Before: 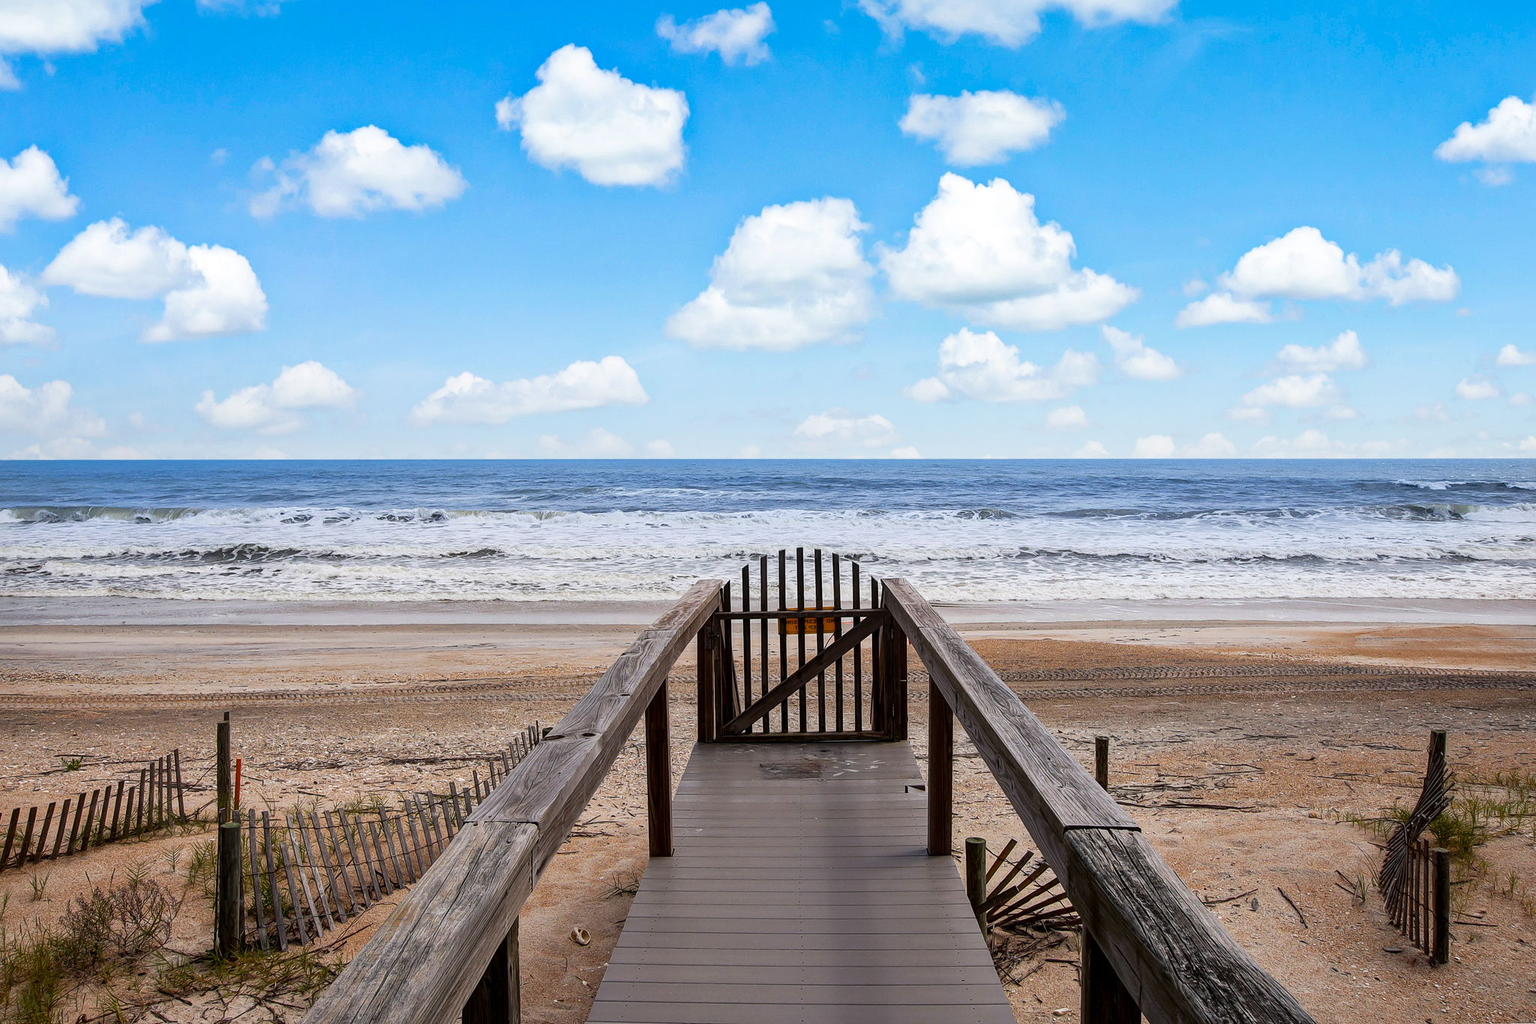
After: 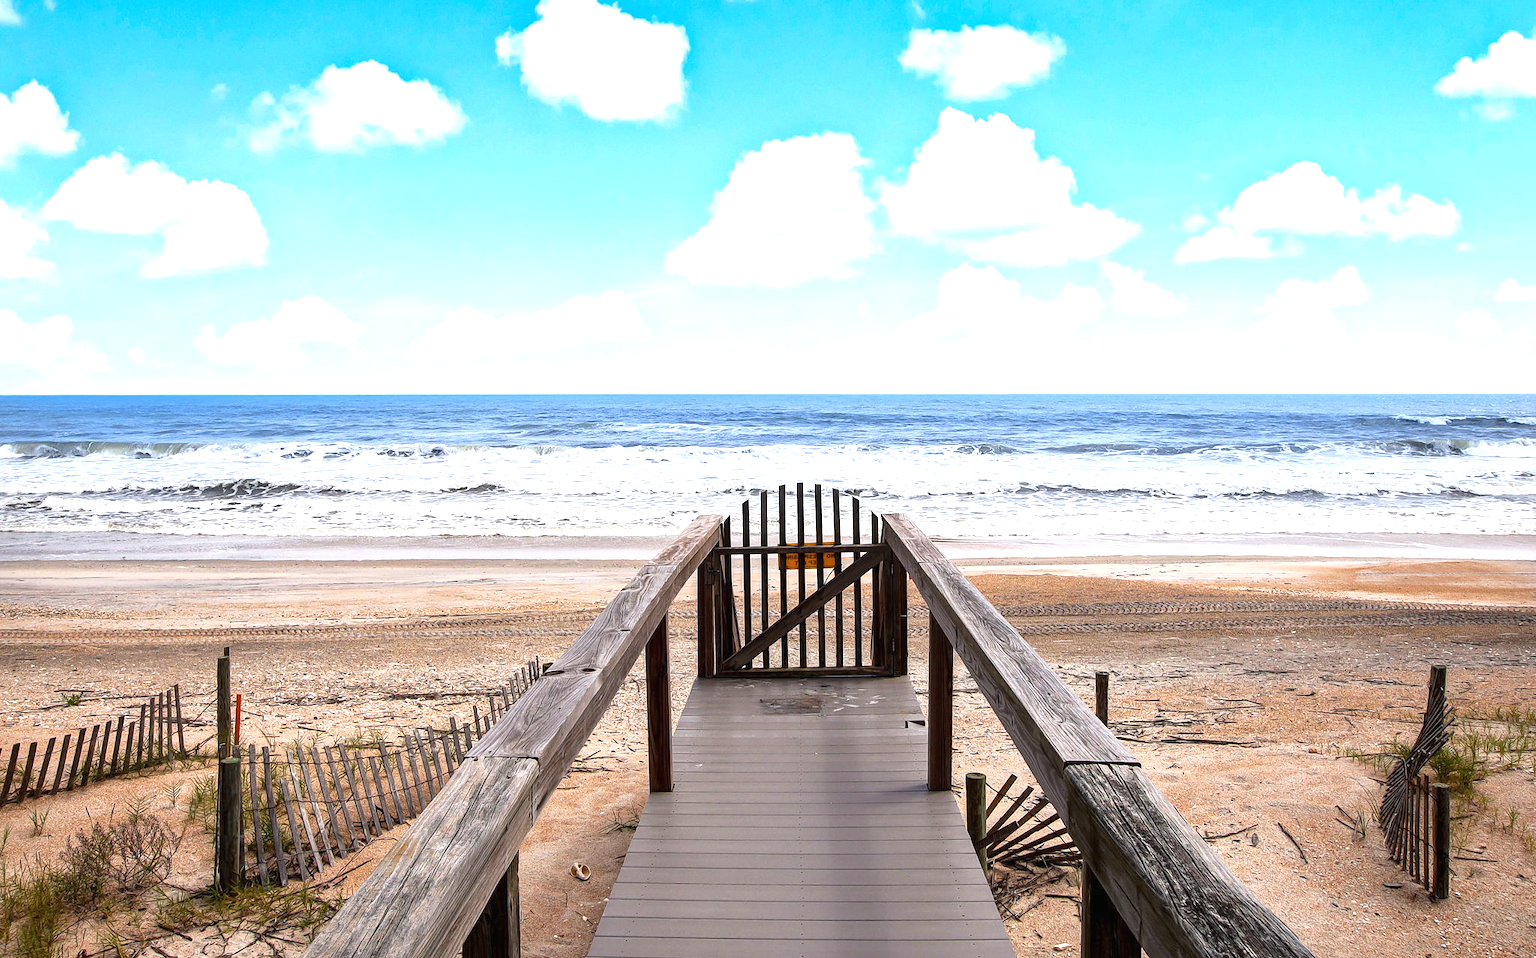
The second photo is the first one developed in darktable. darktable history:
crop and rotate: top 6.408%
exposure: black level correction -0.001, exposure 0.902 EV, compensate exposure bias true, compensate highlight preservation false
